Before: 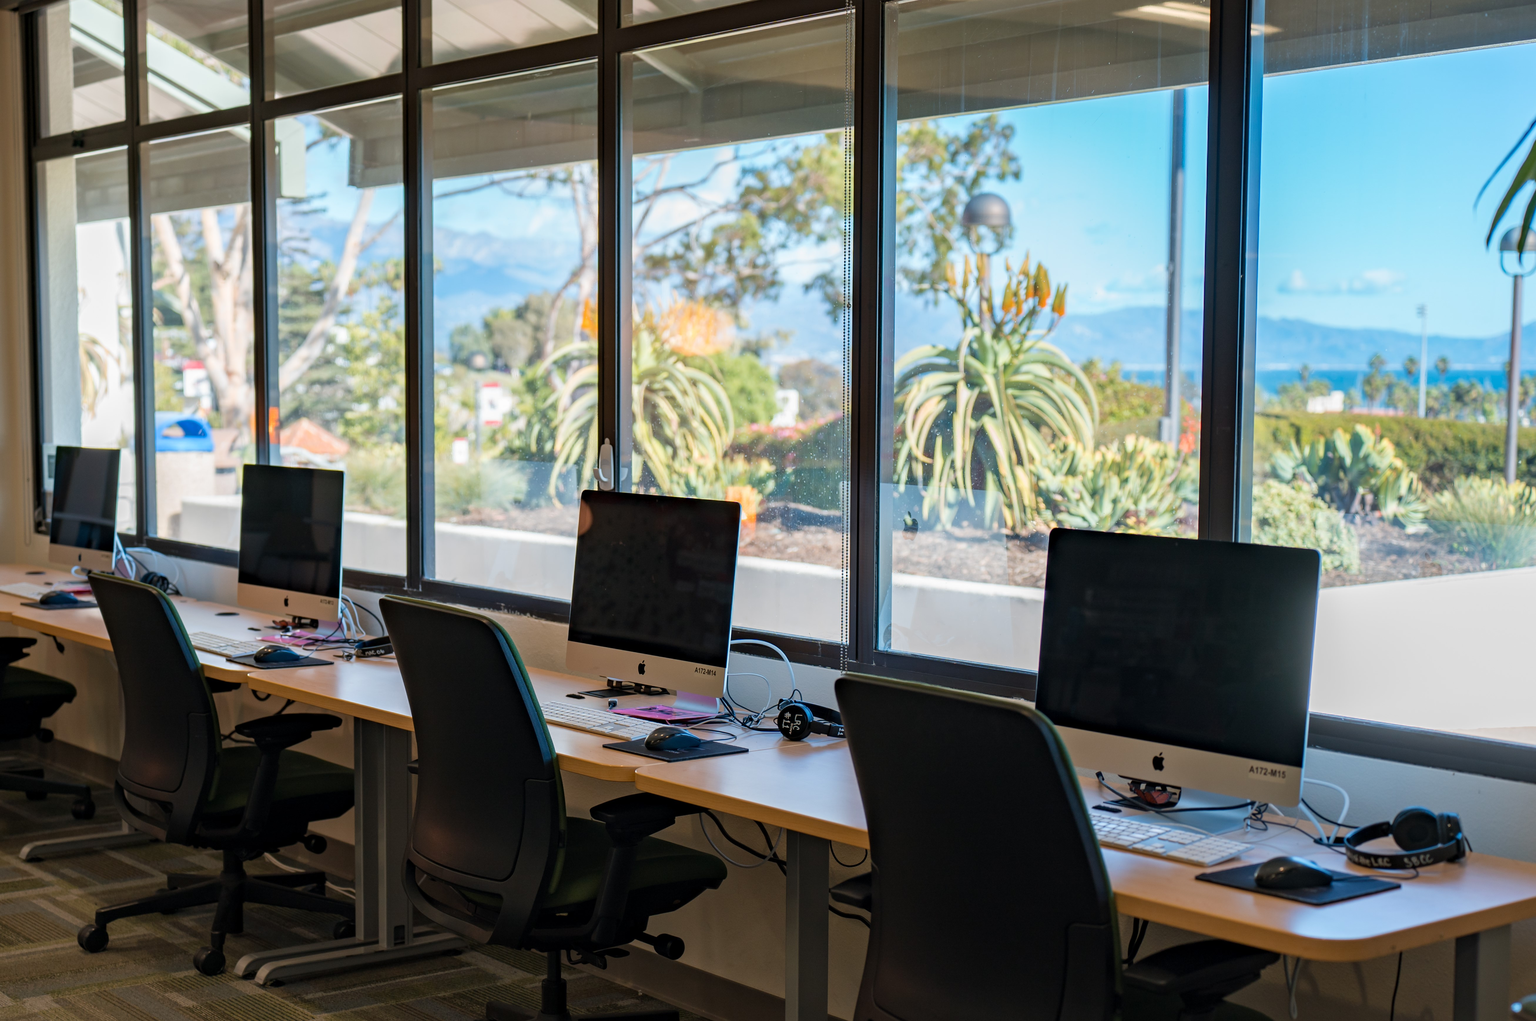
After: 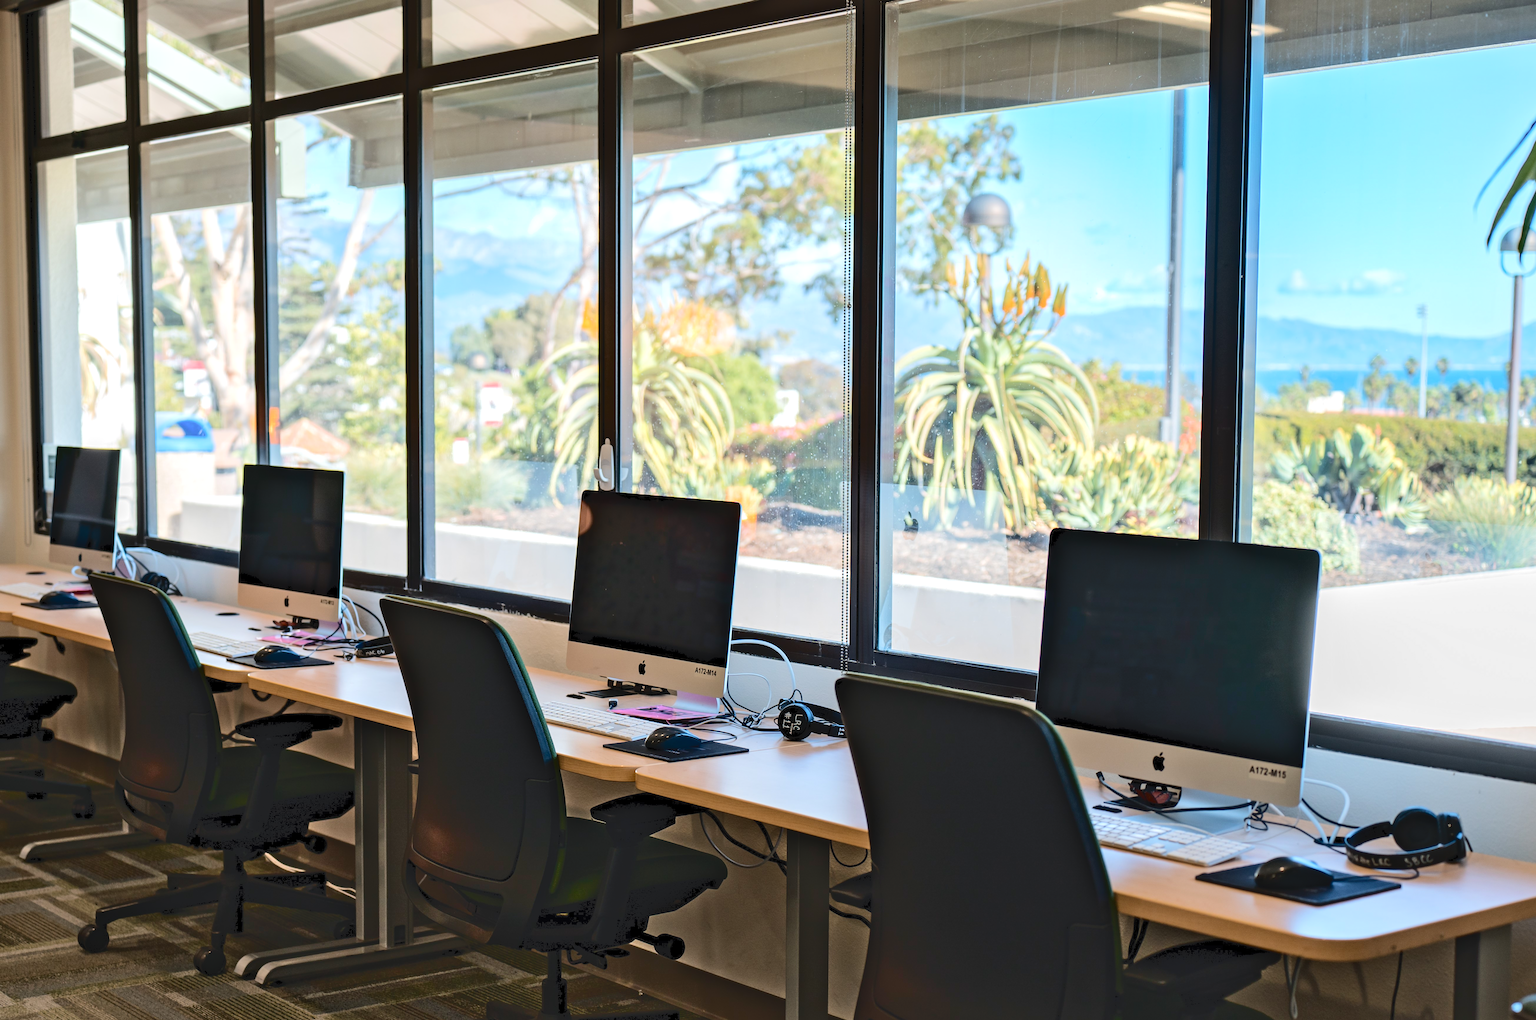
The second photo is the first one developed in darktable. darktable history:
shadows and highlights: radius 47.25, white point adjustment 6.72, compress 79.29%, highlights color adjustment 78.3%, soften with gaussian
tone curve: curves: ch0 [(0, 0) (0.003, 0.057) (0.011, 0.061) (0.025, 0.065) (0.044, 0.075) (0.069, 0.082) (0.1, 0.09) (0.136, 0.102) (0.177, 0.145) (0.224, 0.195) (0.277, 0.27) (0.335, 0.374) (0.399, 0.486) (0.468, 0.578) (0.543, 0.652) (0.623, 0.717) (0.709, 0.778) (0.801, 0.837) (0.898, 0.909) (1, 1)], color space Lab, independent channels, preserve colors none
